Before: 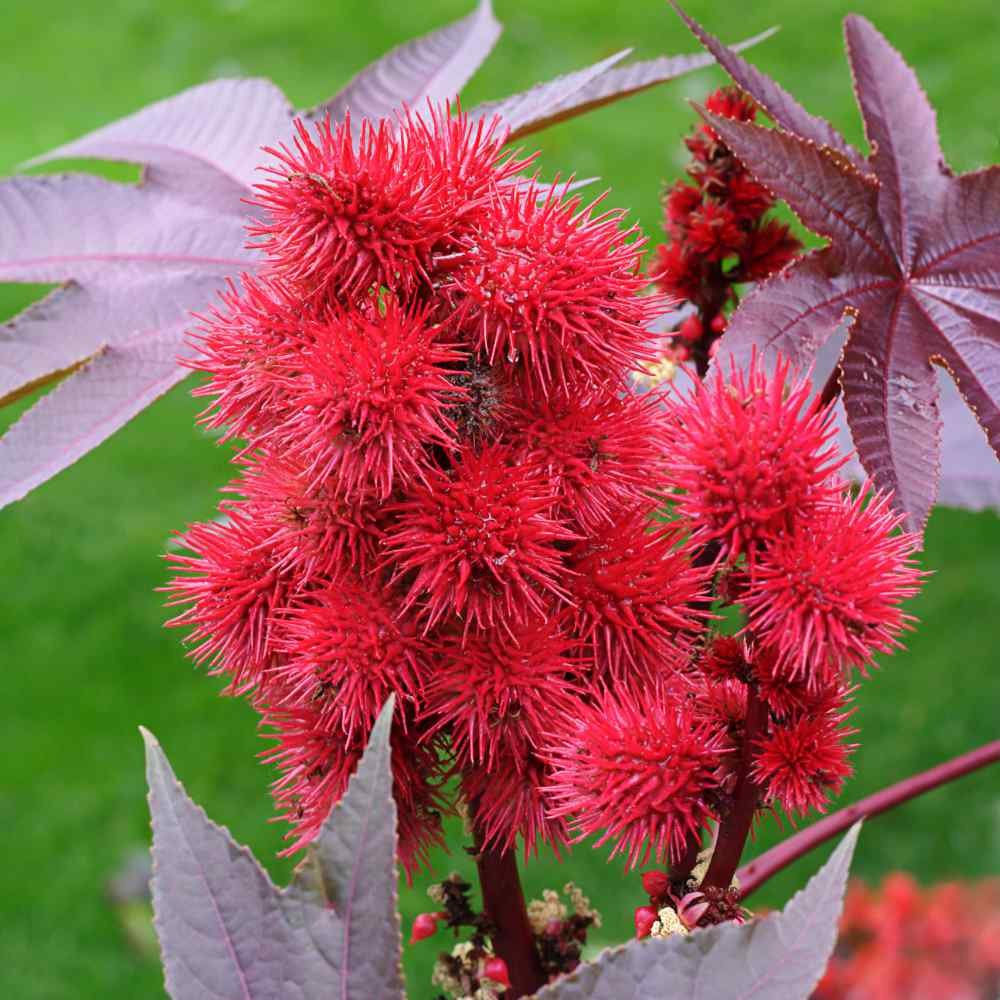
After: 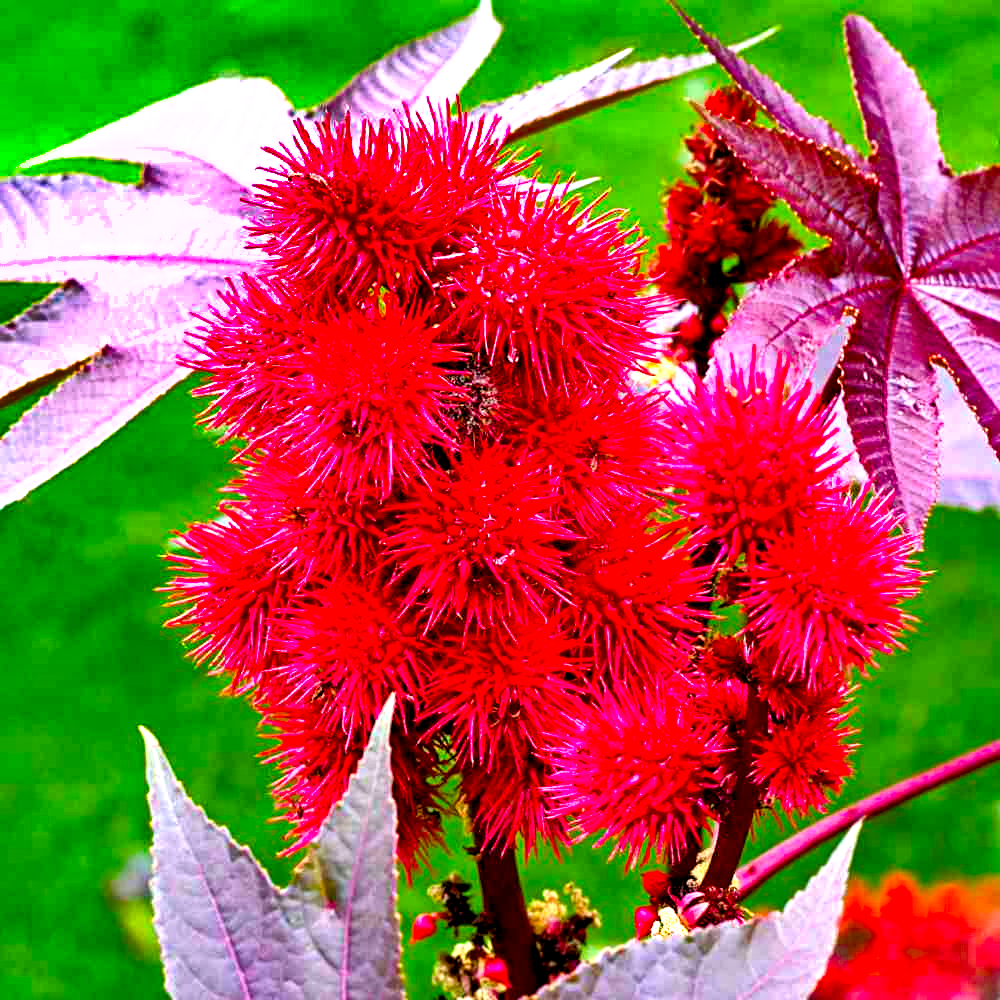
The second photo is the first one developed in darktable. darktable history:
exposure: black level correction 0.011, exposure 1.076 EV, compensate exposure bias true, compensate highlight preservation false
contrast equalizer: y [[0.502, 0.505, 0.512, 0.529, 0.564, 0.588], [0.5 ×6], [0.502, 0.505, 0.512, 0.529, 0.564, 0.588], [0, 0.001, 0.001, 0.004, 0.008, 0.011], [0, 0.001, 0.001, 0.004, 0.008, 0.011]]
levels: gray 59.37%
color balance rgb: highlights gain › luminance 17.929%, linear chroma grading › global chroma 15.31%, perceptual saturation grading › global saturation 30.453%, global vibrance 20%
shadows and highlights: white point adjustment -3.57, highlights -63.55, soften with gaussian
haze removal: compatibility mode true, adaptive false
